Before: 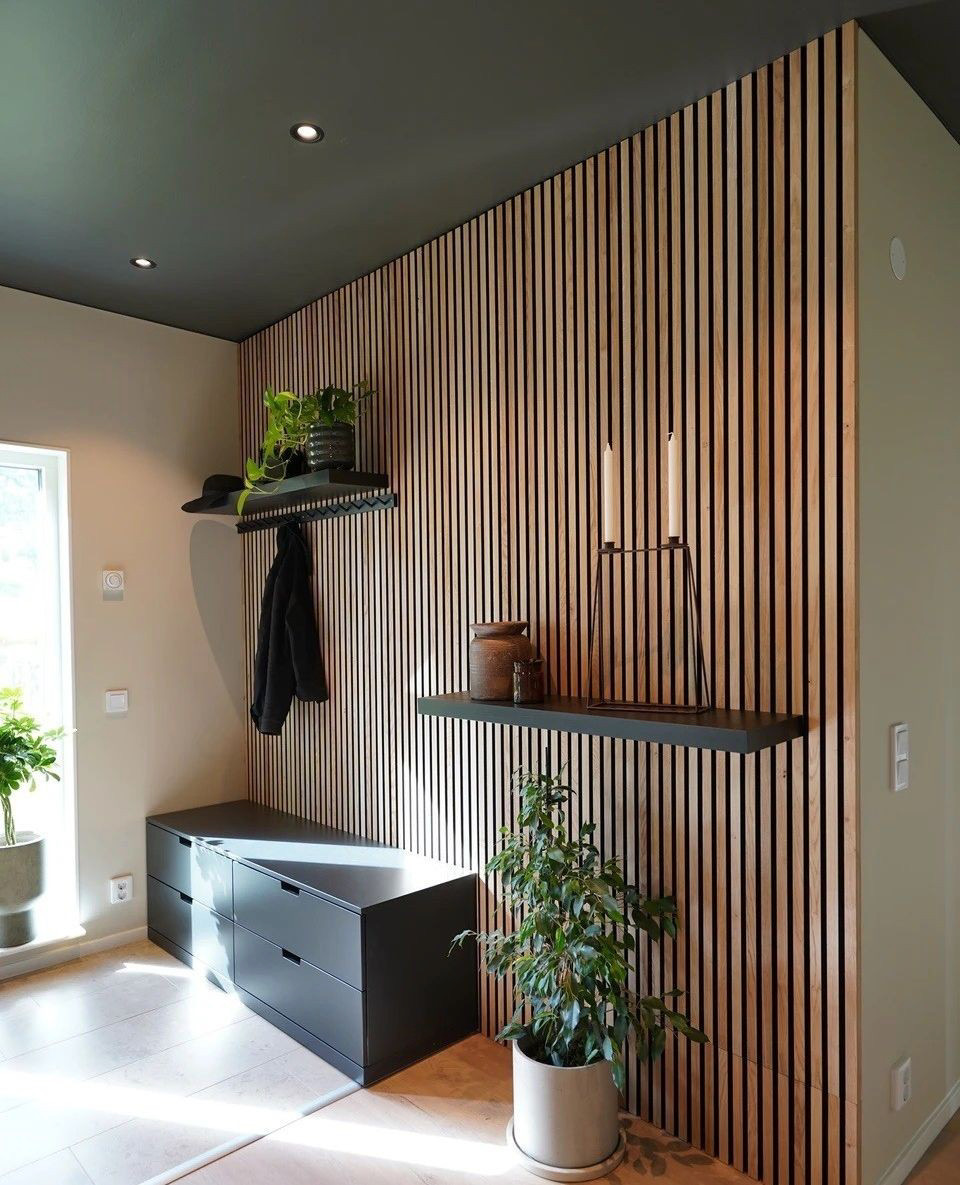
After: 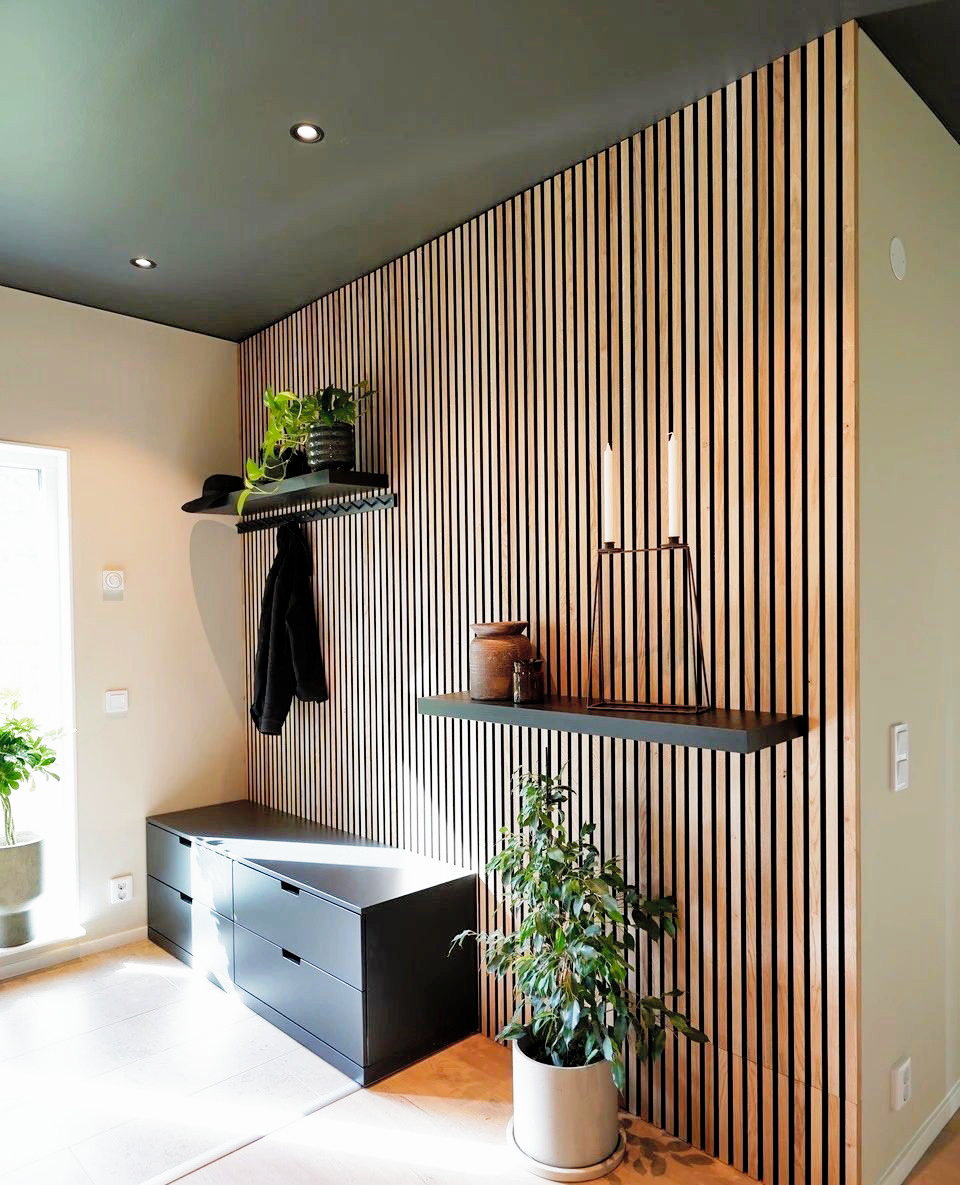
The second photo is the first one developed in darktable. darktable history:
filmic rgb: middle gray luminance 12.74%, black relative exposure -10.13 EV, white relative exposure 3.47 EV, threshold 6 EV, target black luminance 0%, hardness 5.74, latitude 44.69%, contrast 1.221, highlights saturation mix 5%, shadows ↔ highlights balance 26.78%, add noise in highlights 0, preserve chrominance no, color science v3 (2019), use custom middle-gray values true, iterations of high-quality reconstruction 0, contrast in highlights soft, enable highlight reconstruction true
contrast brightness saturation: brightness 0.15
